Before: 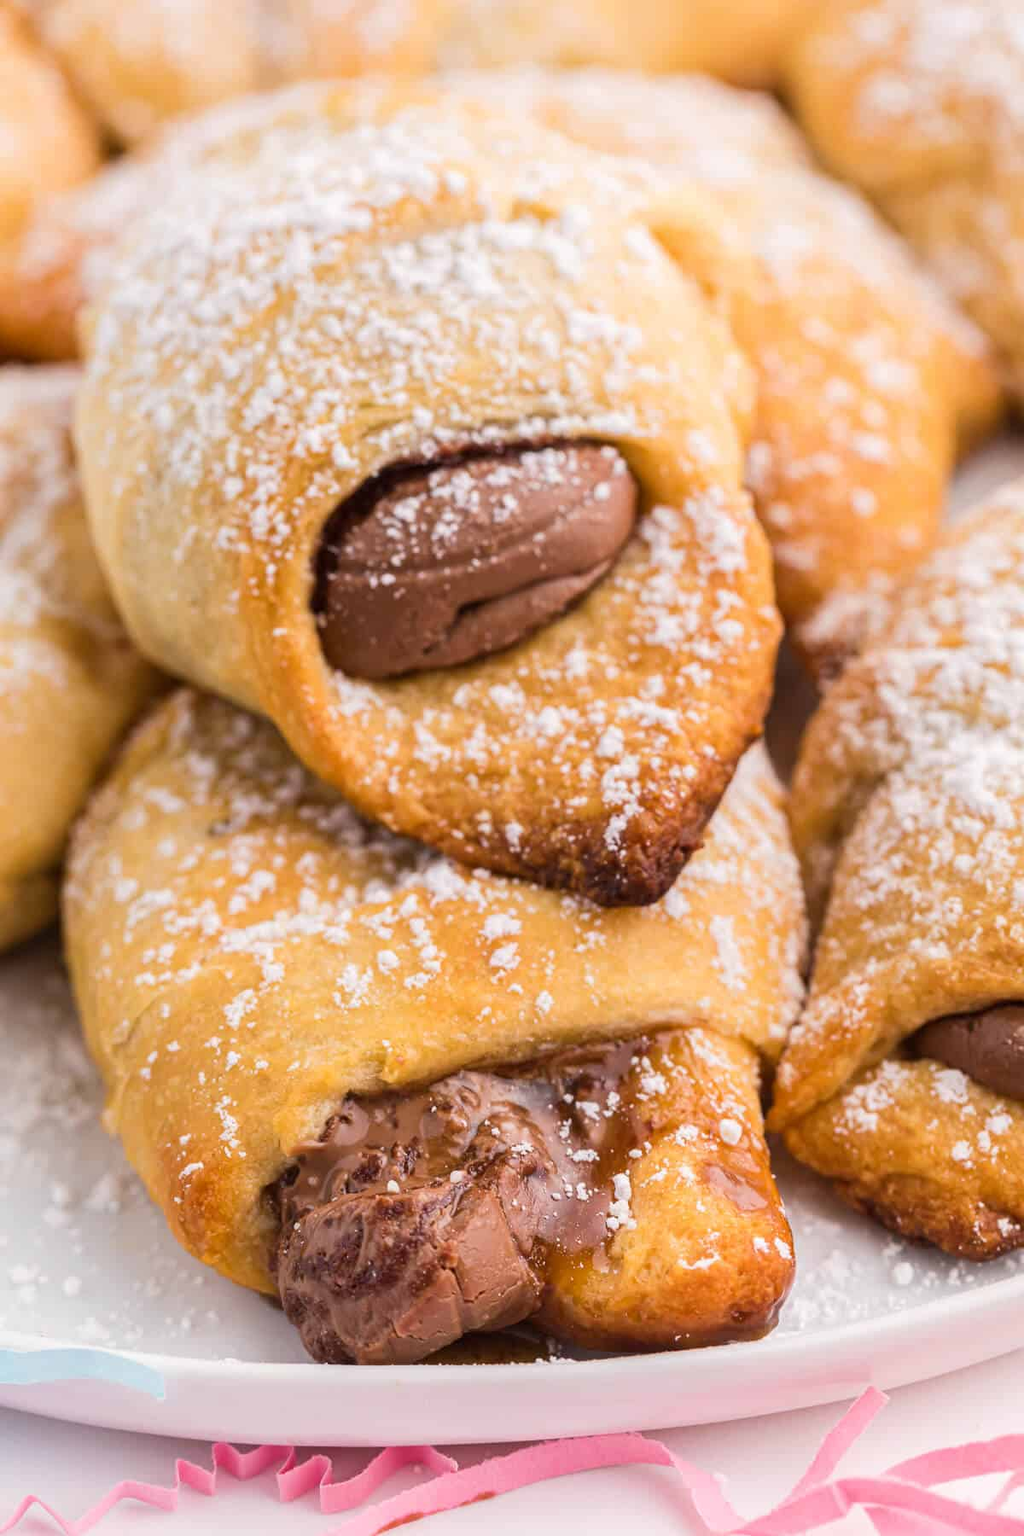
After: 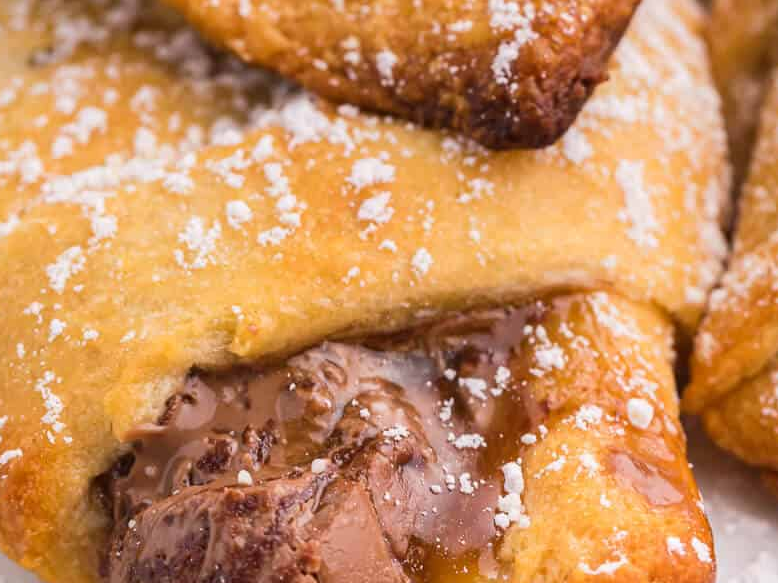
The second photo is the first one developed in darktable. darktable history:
crop: left 18.047%, top 50.741%, right 17.084%, bottom 16.832%
